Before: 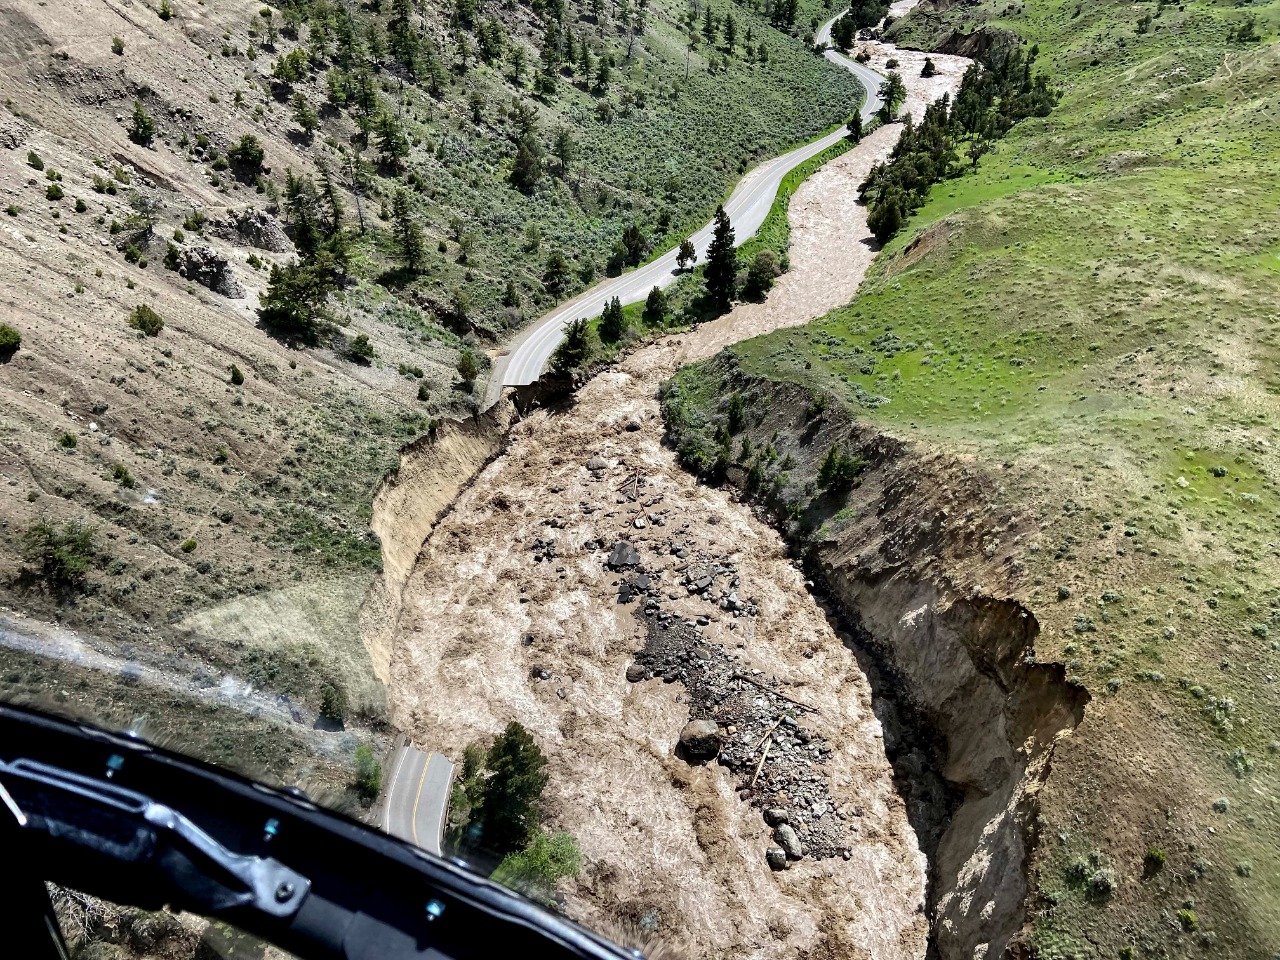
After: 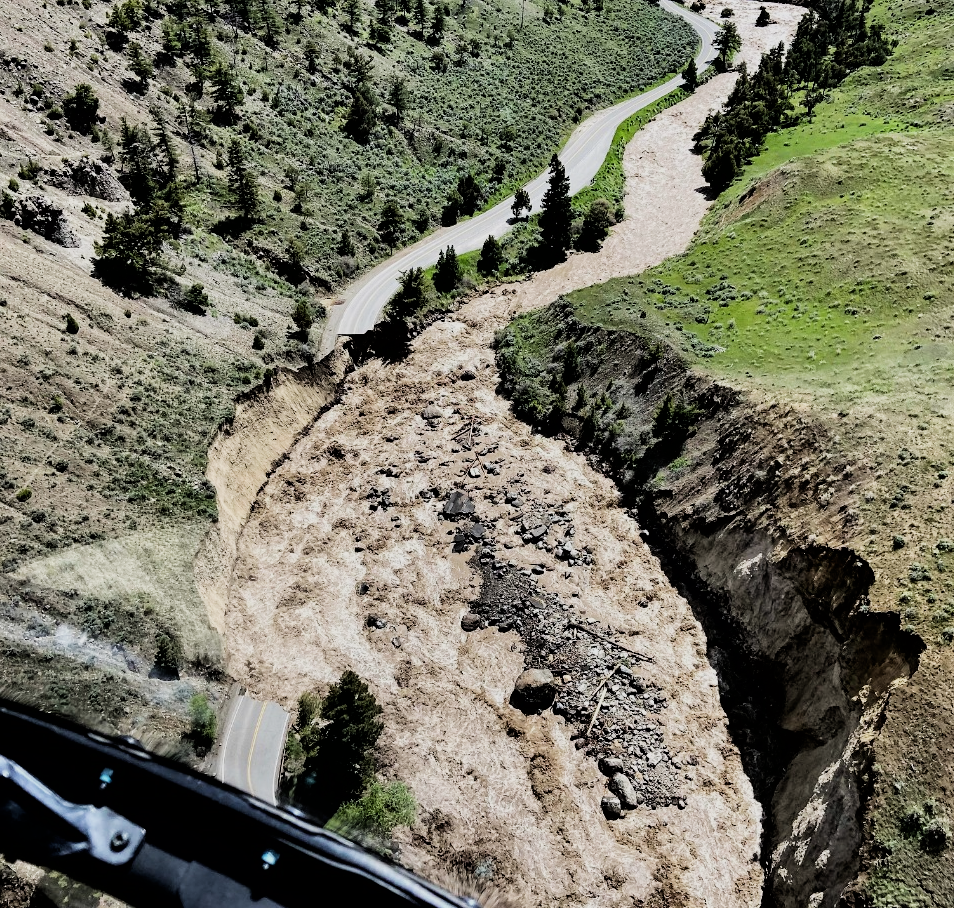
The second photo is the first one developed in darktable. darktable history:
filmic rgb: black relative exposure -5.05 EV, white relative exposure 3.99 EV, hardness 2.88, contrast 1.299, highlights saturation mix -31.3%, iterations of high-quality reconstruction 0
crop and rotate: left 12.93%, top 5.388%, right 12.526%
